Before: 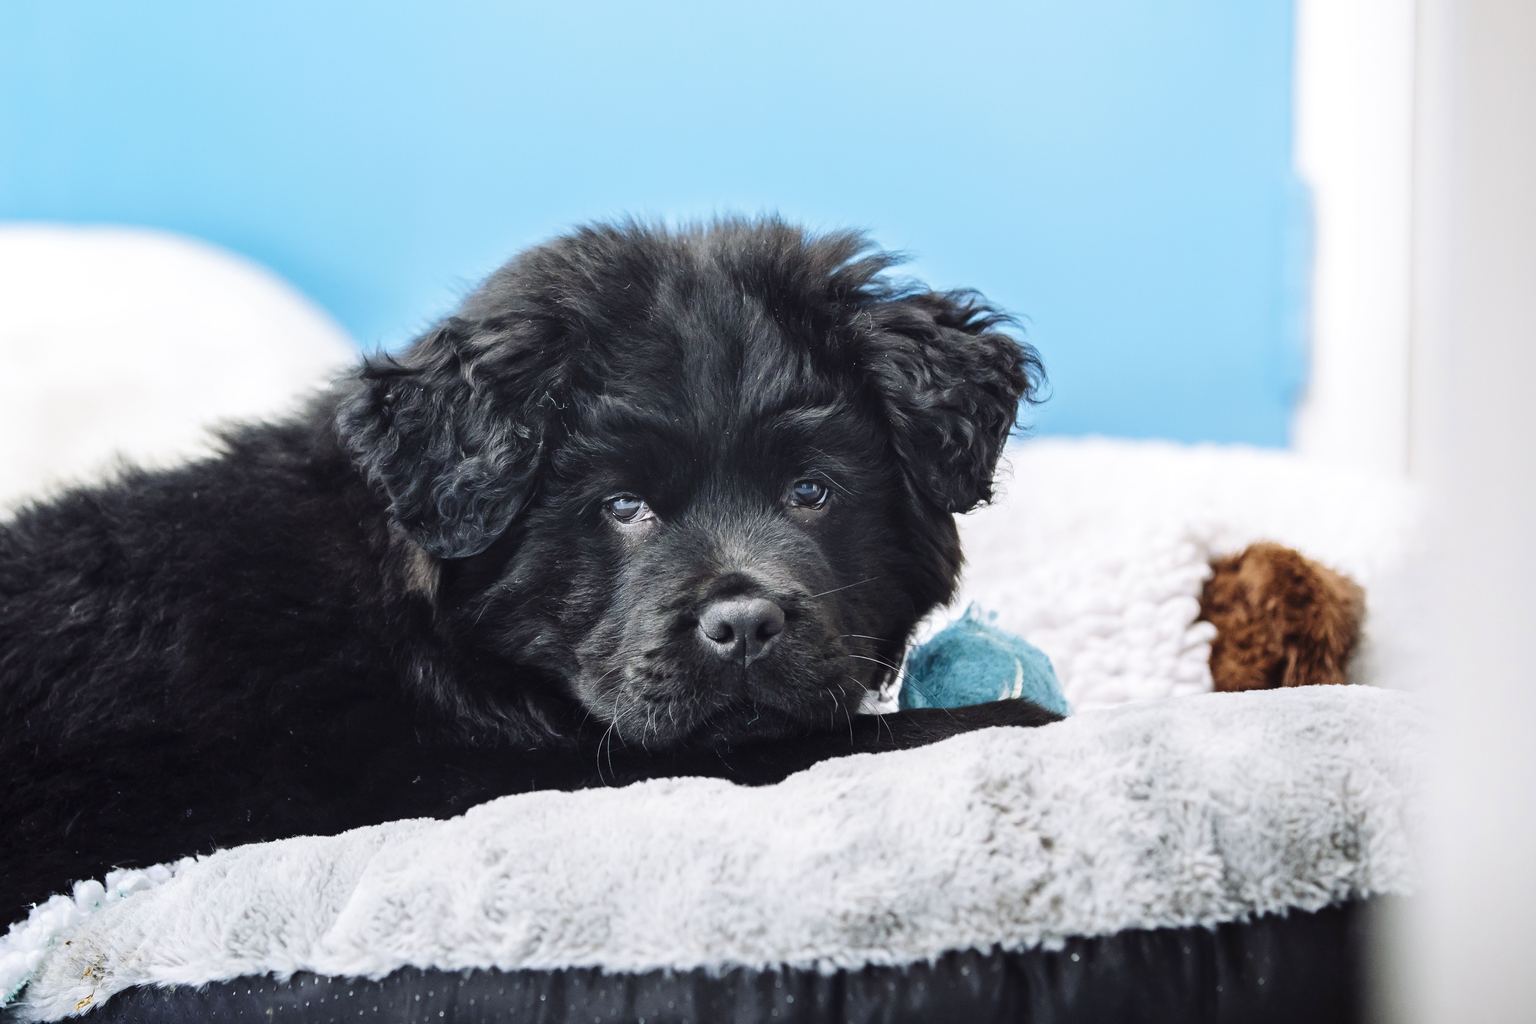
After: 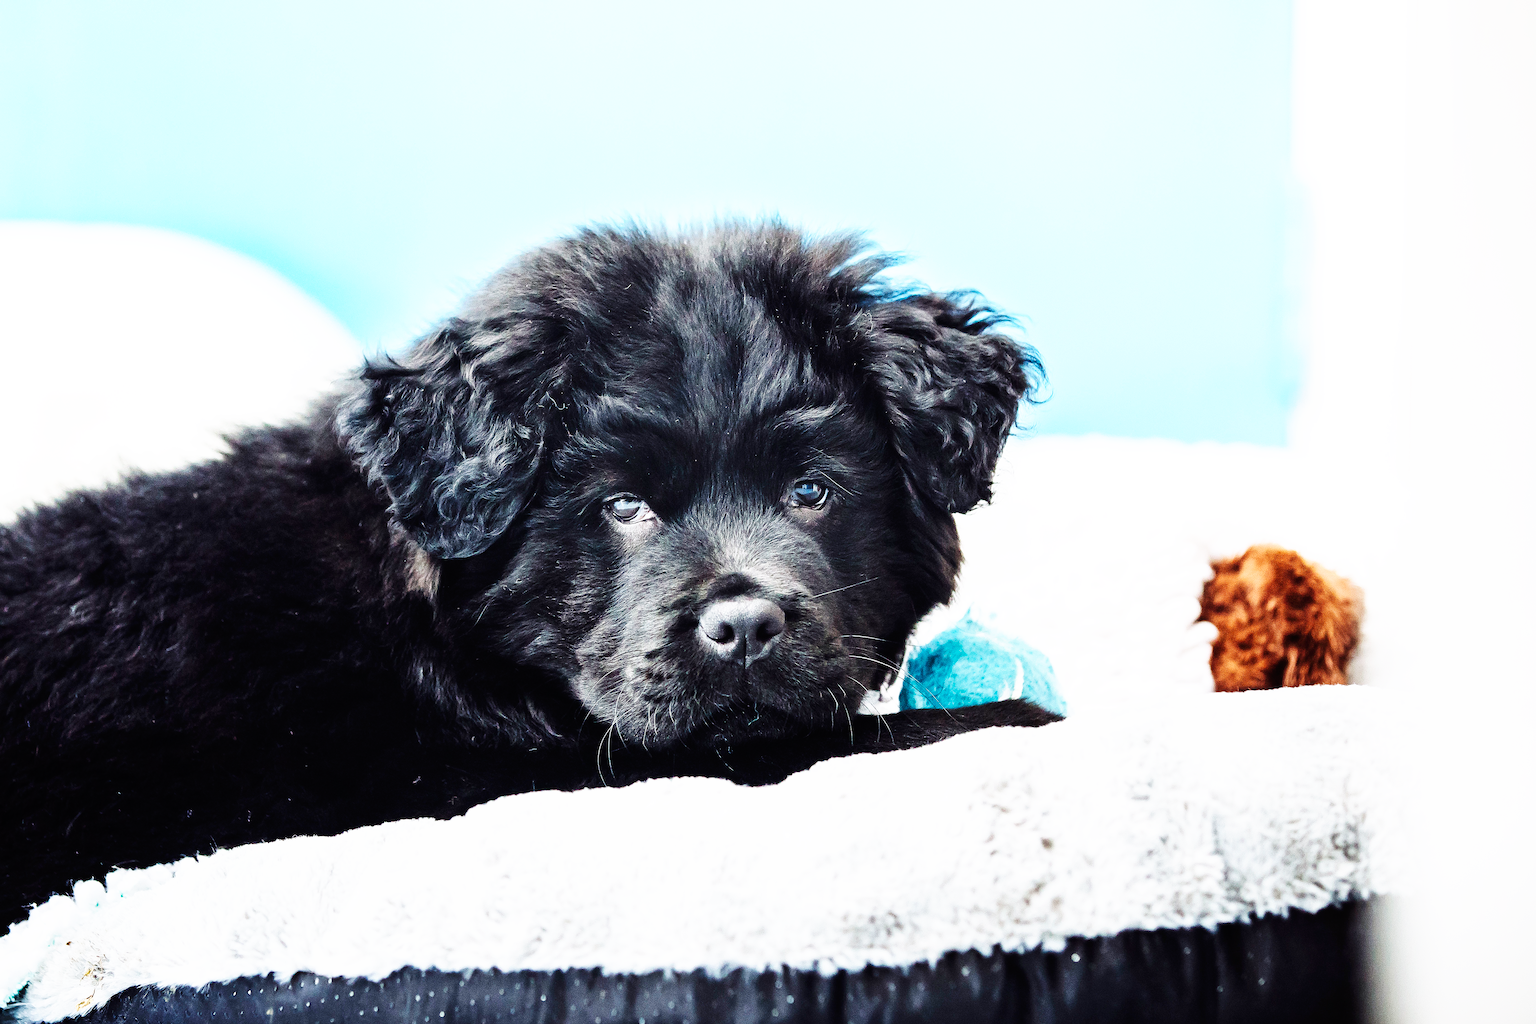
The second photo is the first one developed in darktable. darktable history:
sharpen: amount 0.537
base curve: curves: ch0 [(0, 0) (0.007, 0.004) (0.027, 0.03) (0.046, 0.07) (0.207, 0.54) (0.442, 0.872) (0.673, 0.972) (1, 1)], preserve colors none
